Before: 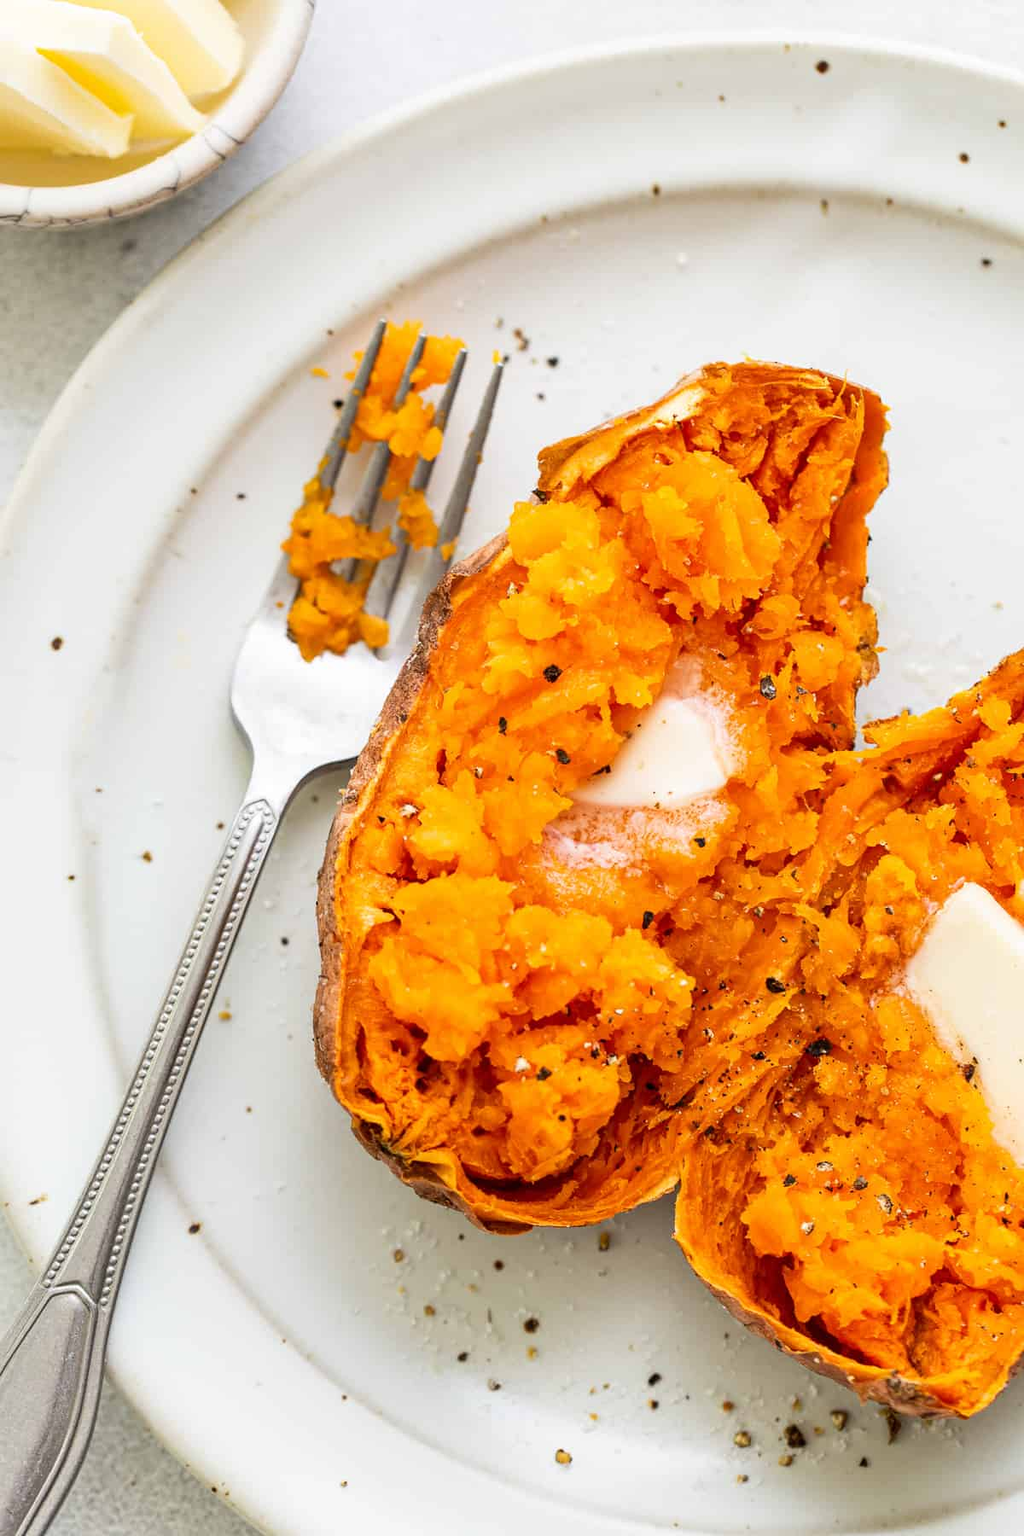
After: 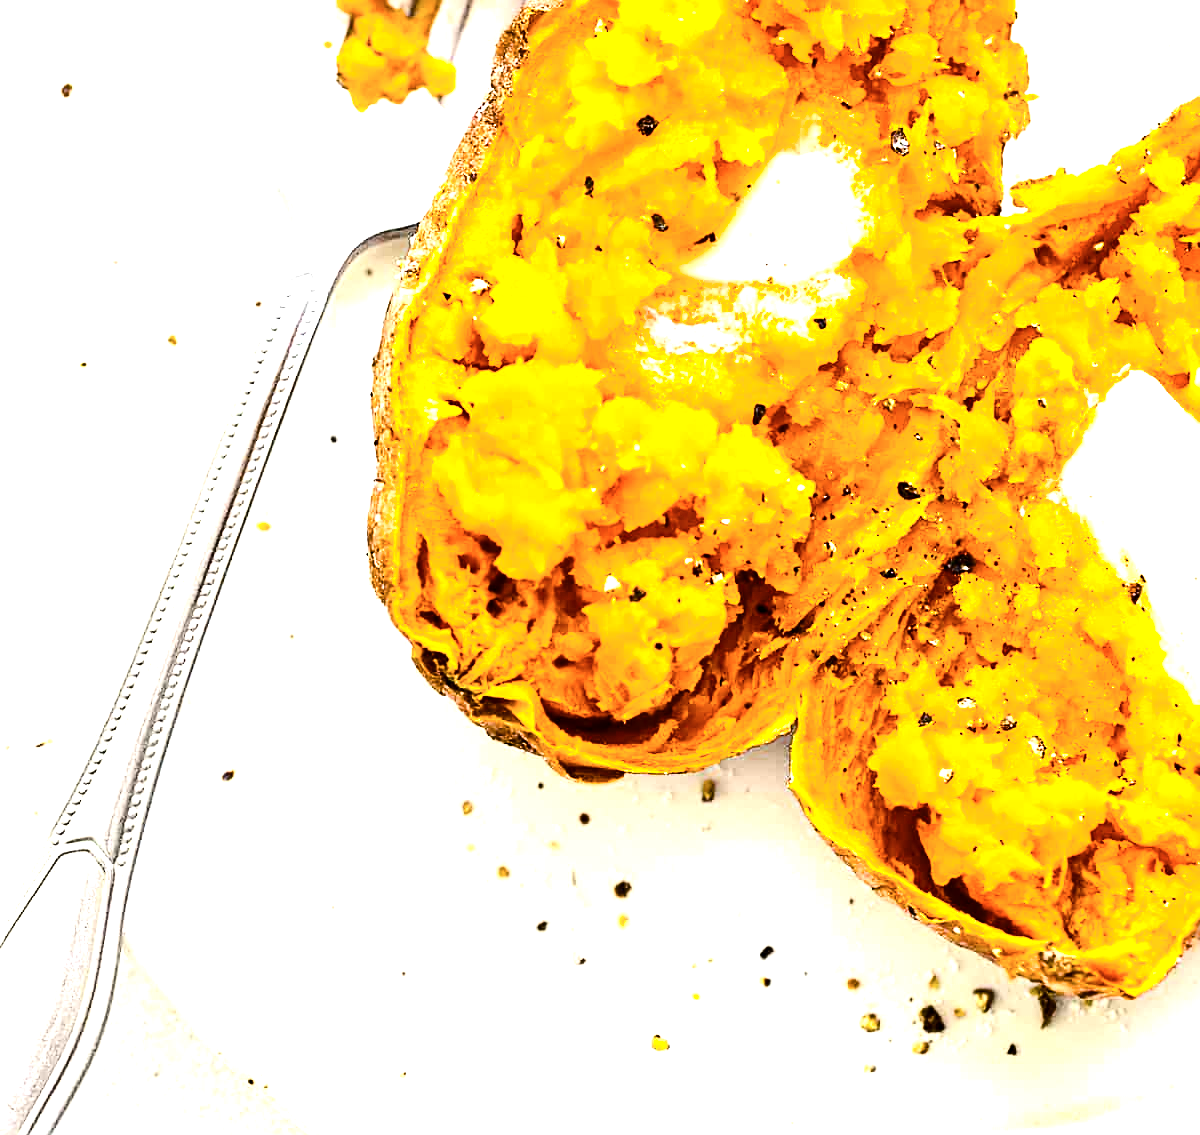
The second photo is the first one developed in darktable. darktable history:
contrast brightness saturation: contrast 0.248, saturation -0.309
sharpen: amount 0.496
tone equalizer: -8 EV -0.771 EV, -7 EV -0.73 EV, -6 EV -0.632 EV, -5 EV -0.384 EV, -3 EV 0.403 EV, -2 EV 0.6 EV, -1 EV 0.688 EV, +0 EV 0.742 EV, edges refinement/feathering 500, mask exposure compensation -1.27 EV, preserve details no
exposure: black level correction 0, exposure 1.407 EV, compensate highlight preservation false
crop and rotate: top 36.913%
color balance rgb: perceptual saturation grading › global saturation 30.77%, saturation formula JzAzBz (2021)
